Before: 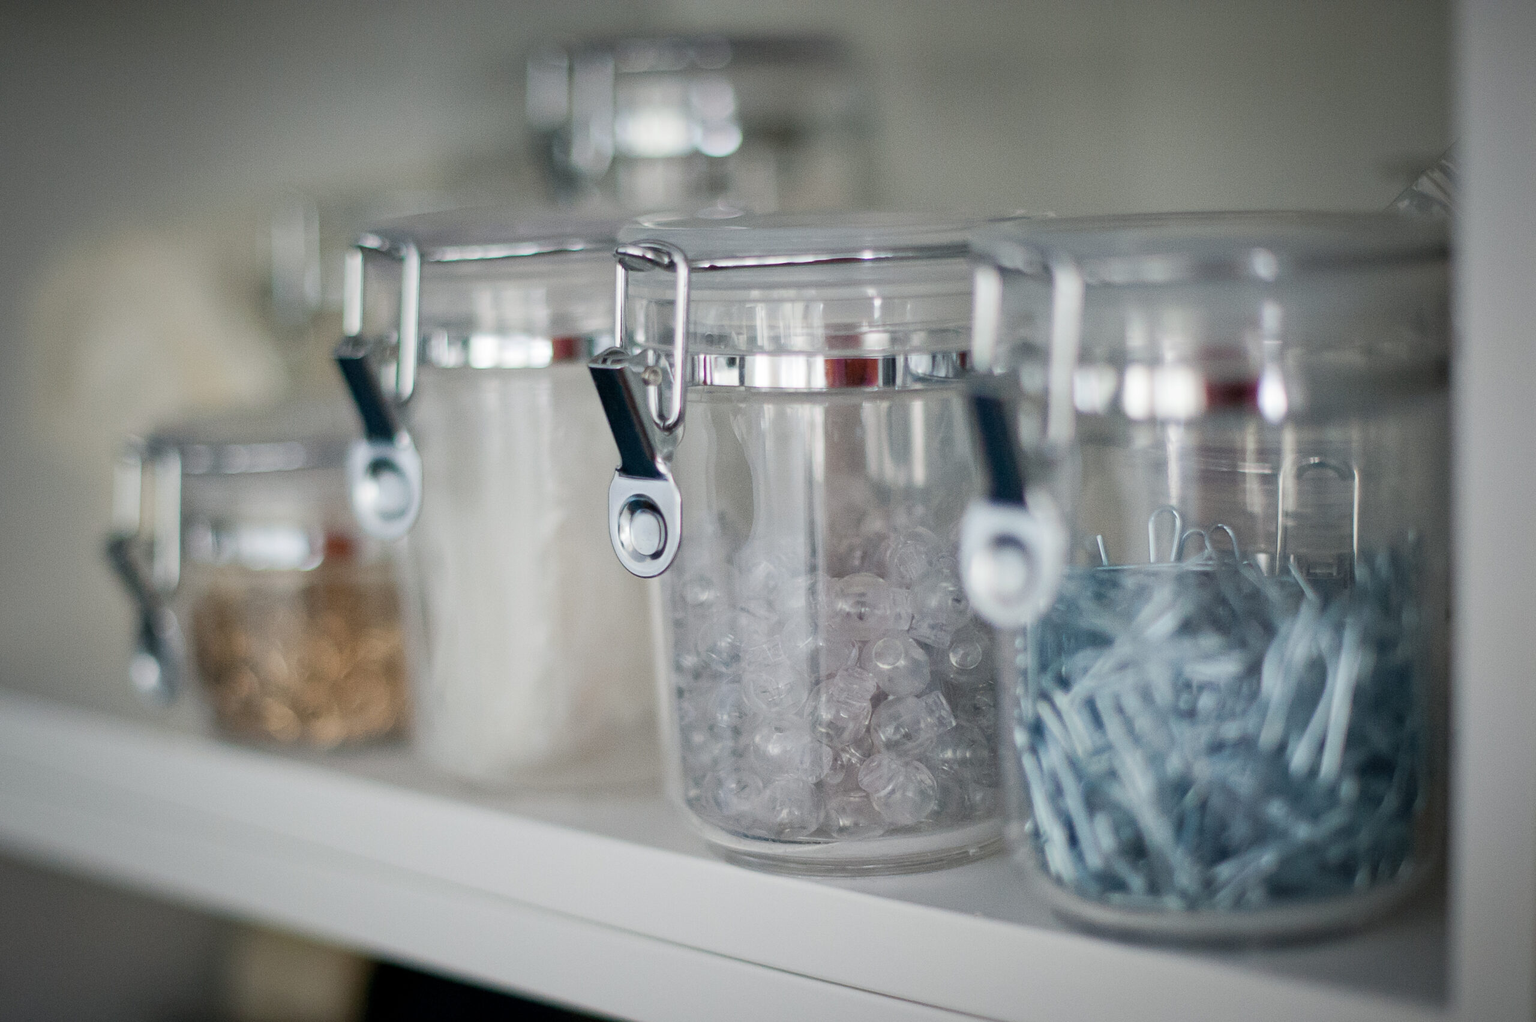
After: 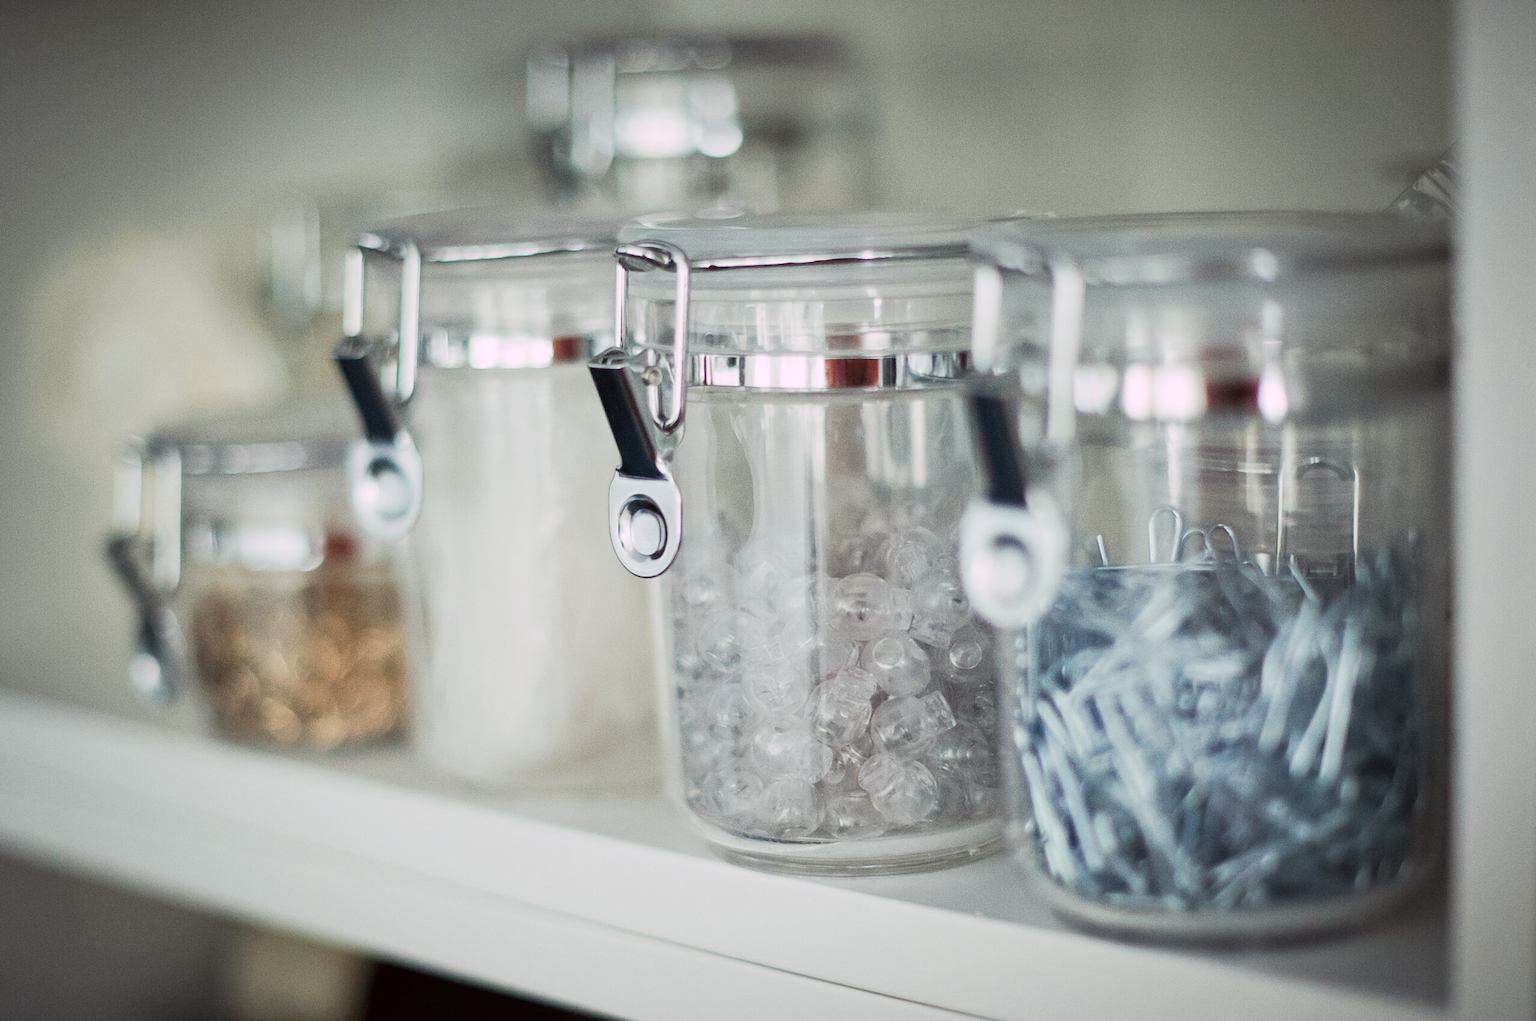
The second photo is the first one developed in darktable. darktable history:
tone curve: curves: ch0 [(0, 0) (0.003, 0.006) (0.011, 0.015) (0.025, 0.032) (0.044, 0.054) (0.069, 0.079) (0.1, 0.111) (0.136, 0.146) (0.177, 0.186) (0.224, 0.229) (0.277, 0.286) (0.335, 0.348) (0.399, 0.426) (0.468, 0.514) (0.543, 0.609) (0.623, 0.706) (0.709, 0.789) (0.801, 0.862) (0.898, 0.926) (1, 1)], preserve colors none
color look up table: target L [91.66, 91.18, 84.33, 88.35, 85.36, 80.68, 86.22, 73.45, 63.6, 59.95, 59.01, 50.24, 34.63, 201, 89.38, 87.01, 76.68, 65.58, 68.46, 48.63, 45.71, 50.9, 34.82, 30.72, 25.55, 15.05, 96.35, 82.33, 77.07, 56.78, 45.29, 60.72, 37.15, 36.53, 29.15, 41.13, 30.54, 29.91, 20.81, 19.5, 21.28, 2.059, 98.84, 88.4, 62.49, 63.94, 46.88, 39.43, 4.516], target a [-13.34, -7.55, -77.34, -8.806, -63.86, -67.76, -20.73, 8.409, -46.57, -35.57, -37.41, -12.52, -25.97, 0, 1.062, -0.277, 19.81, 34.99, 15.32, 49.74, 52.59, 24.11, 52.21, 5.076, 42.91, 27.12, 14.25, 1.096, 19.16, 25.4, 52.05, 6.496, 54.03, 56.53, 43.78, 29.31, 49.94, 15.41, 46.42, 35.74, 16.77, 9.348, -24.44, -33.96, 2.172, -17.82, -16.43, -6.315, -1.023], target b [90.65, 76.11, 41.62, 19.46, 0.259, 72.06, 42.67, 51.91, 26.2, 38.72, 7.763, 23.59, 20.66, -0.001, 35.77, 74.34, 45.74, 19.3, 22.18, 4.791, 48.4, 43.37, 43.07, 10.57, 27.04, 21.21, -6.724, -0.365, -6.516, -27.28, -19.77, -21.24, -35.46, -23.57, -59.21, -5.899, 6.101, -44.94, -36.92, -23.12, -20.56, -25.58, -5.706, -22.35, -37.22, -32.44, -8.584, -22.35, -0.502], num patches 49
